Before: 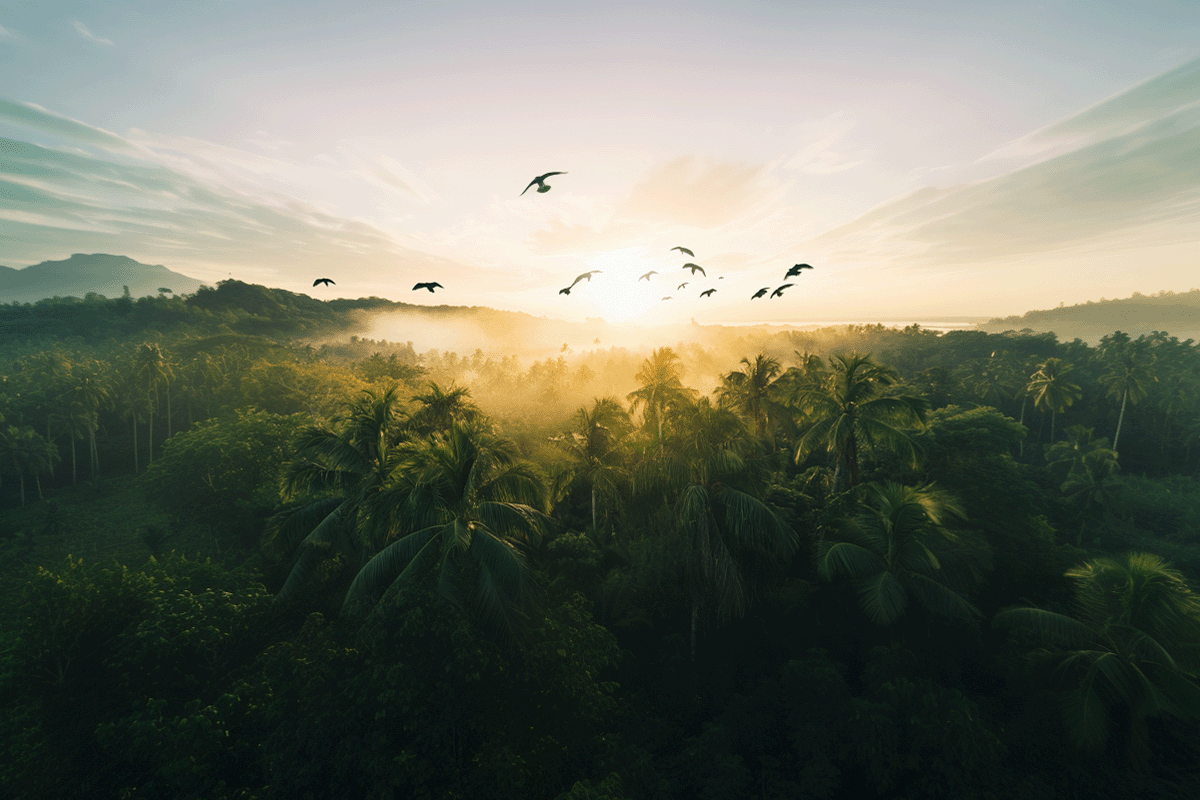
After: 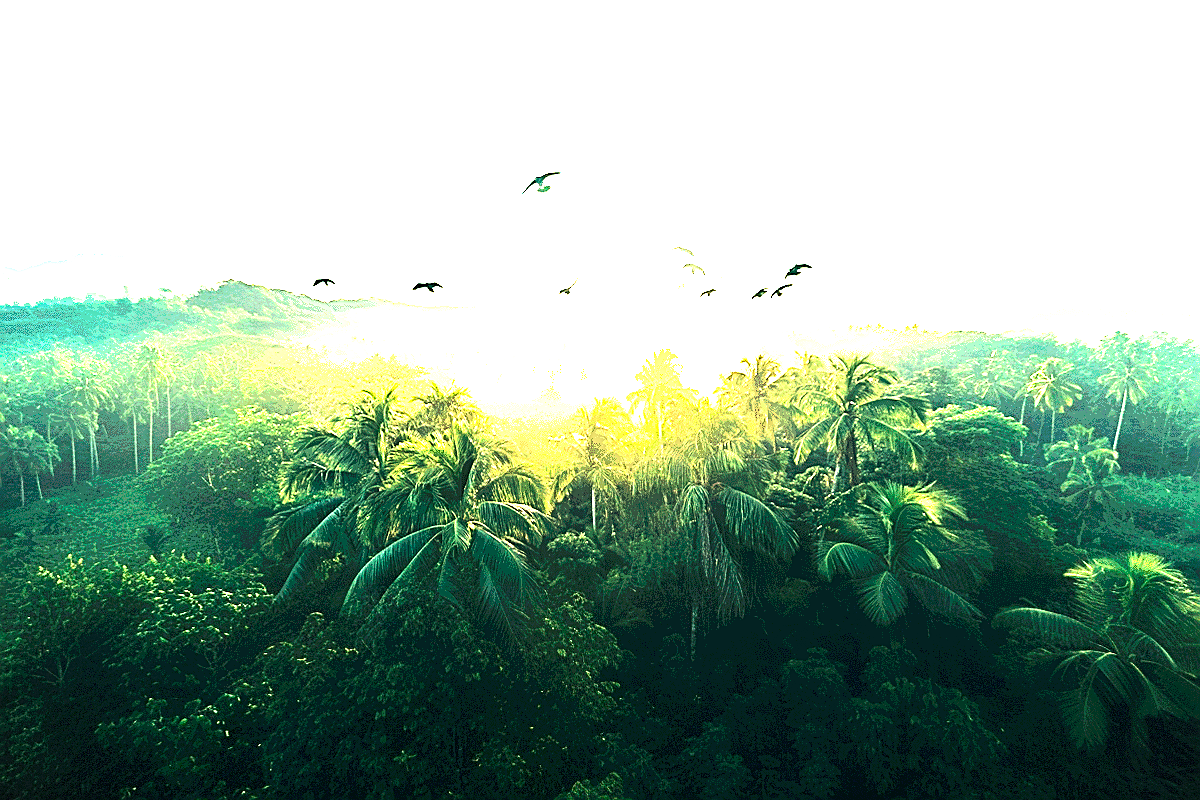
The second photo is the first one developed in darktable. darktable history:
vignetting: fall-off start 91.44%, center (0.034, -0.083), dithering 8-bit output
exposure: exposure 3.048 EV, compensate exposure bias true, compensate highlight preservation false
sharpen: amount 0.751
tone equalizer: -8 EV -1.06 EV, -7 EV -1.05 EV, -6 EV -0.902 EV, -5 EV -0.547 EV, -3 EV 0.595 EV, -2 EV 0.866 EV, -1 EV 0.995 EV, +0 EV 1.08 EV, edges refinement/feathering 500, mask exposure compensation -1.57 EV, preserve details no
